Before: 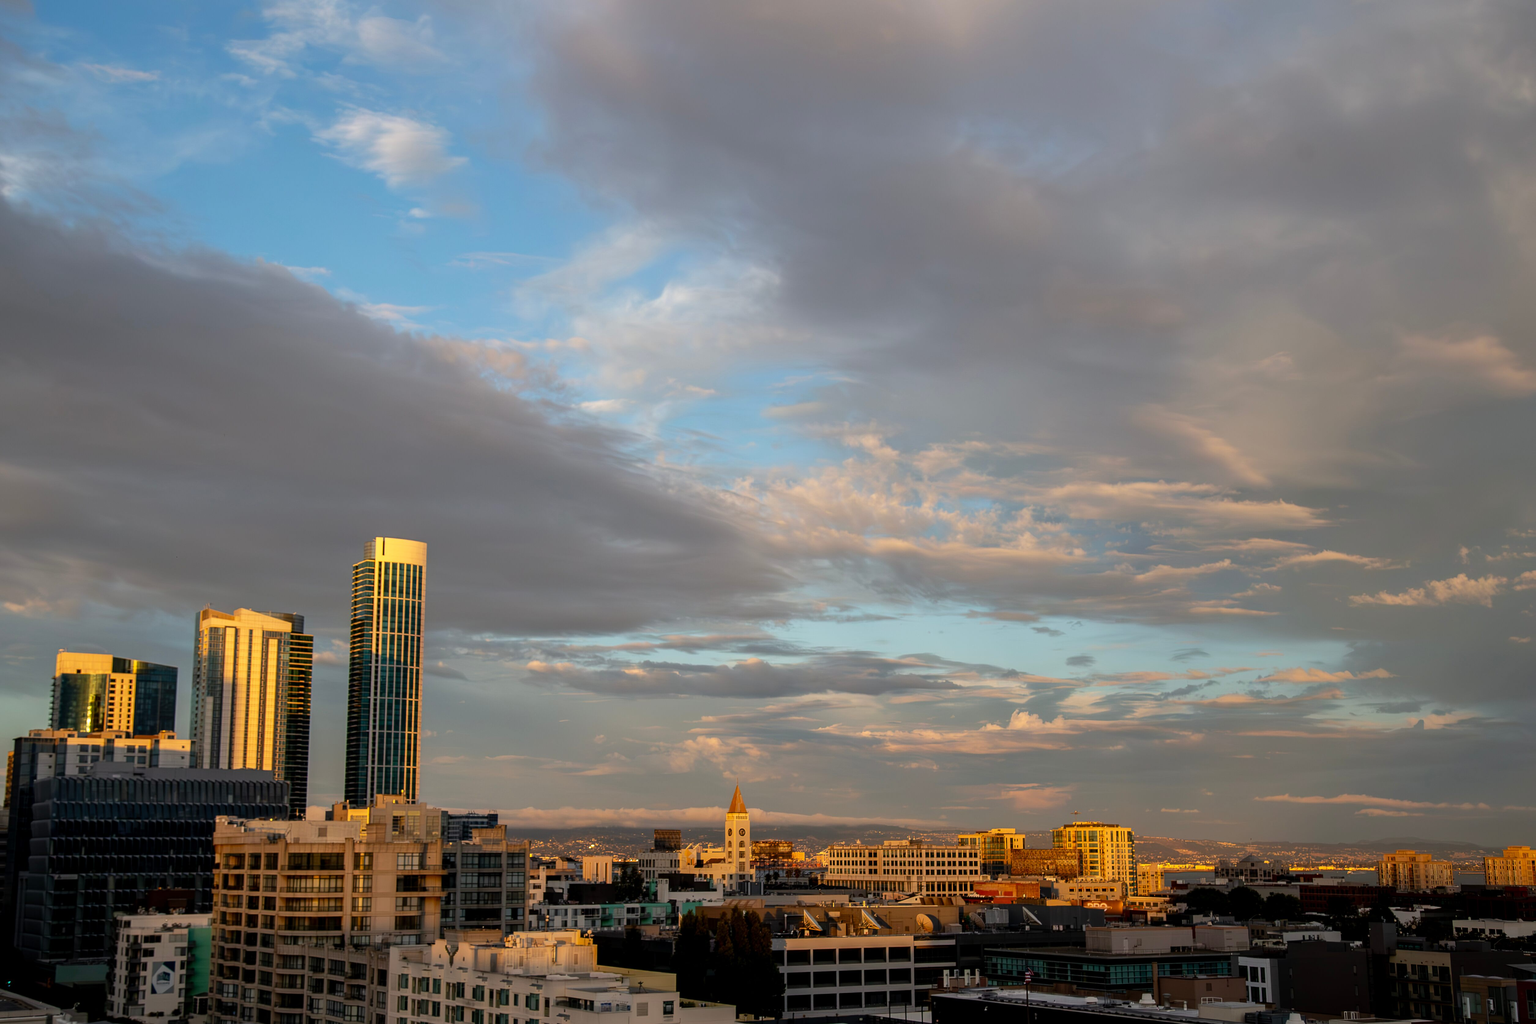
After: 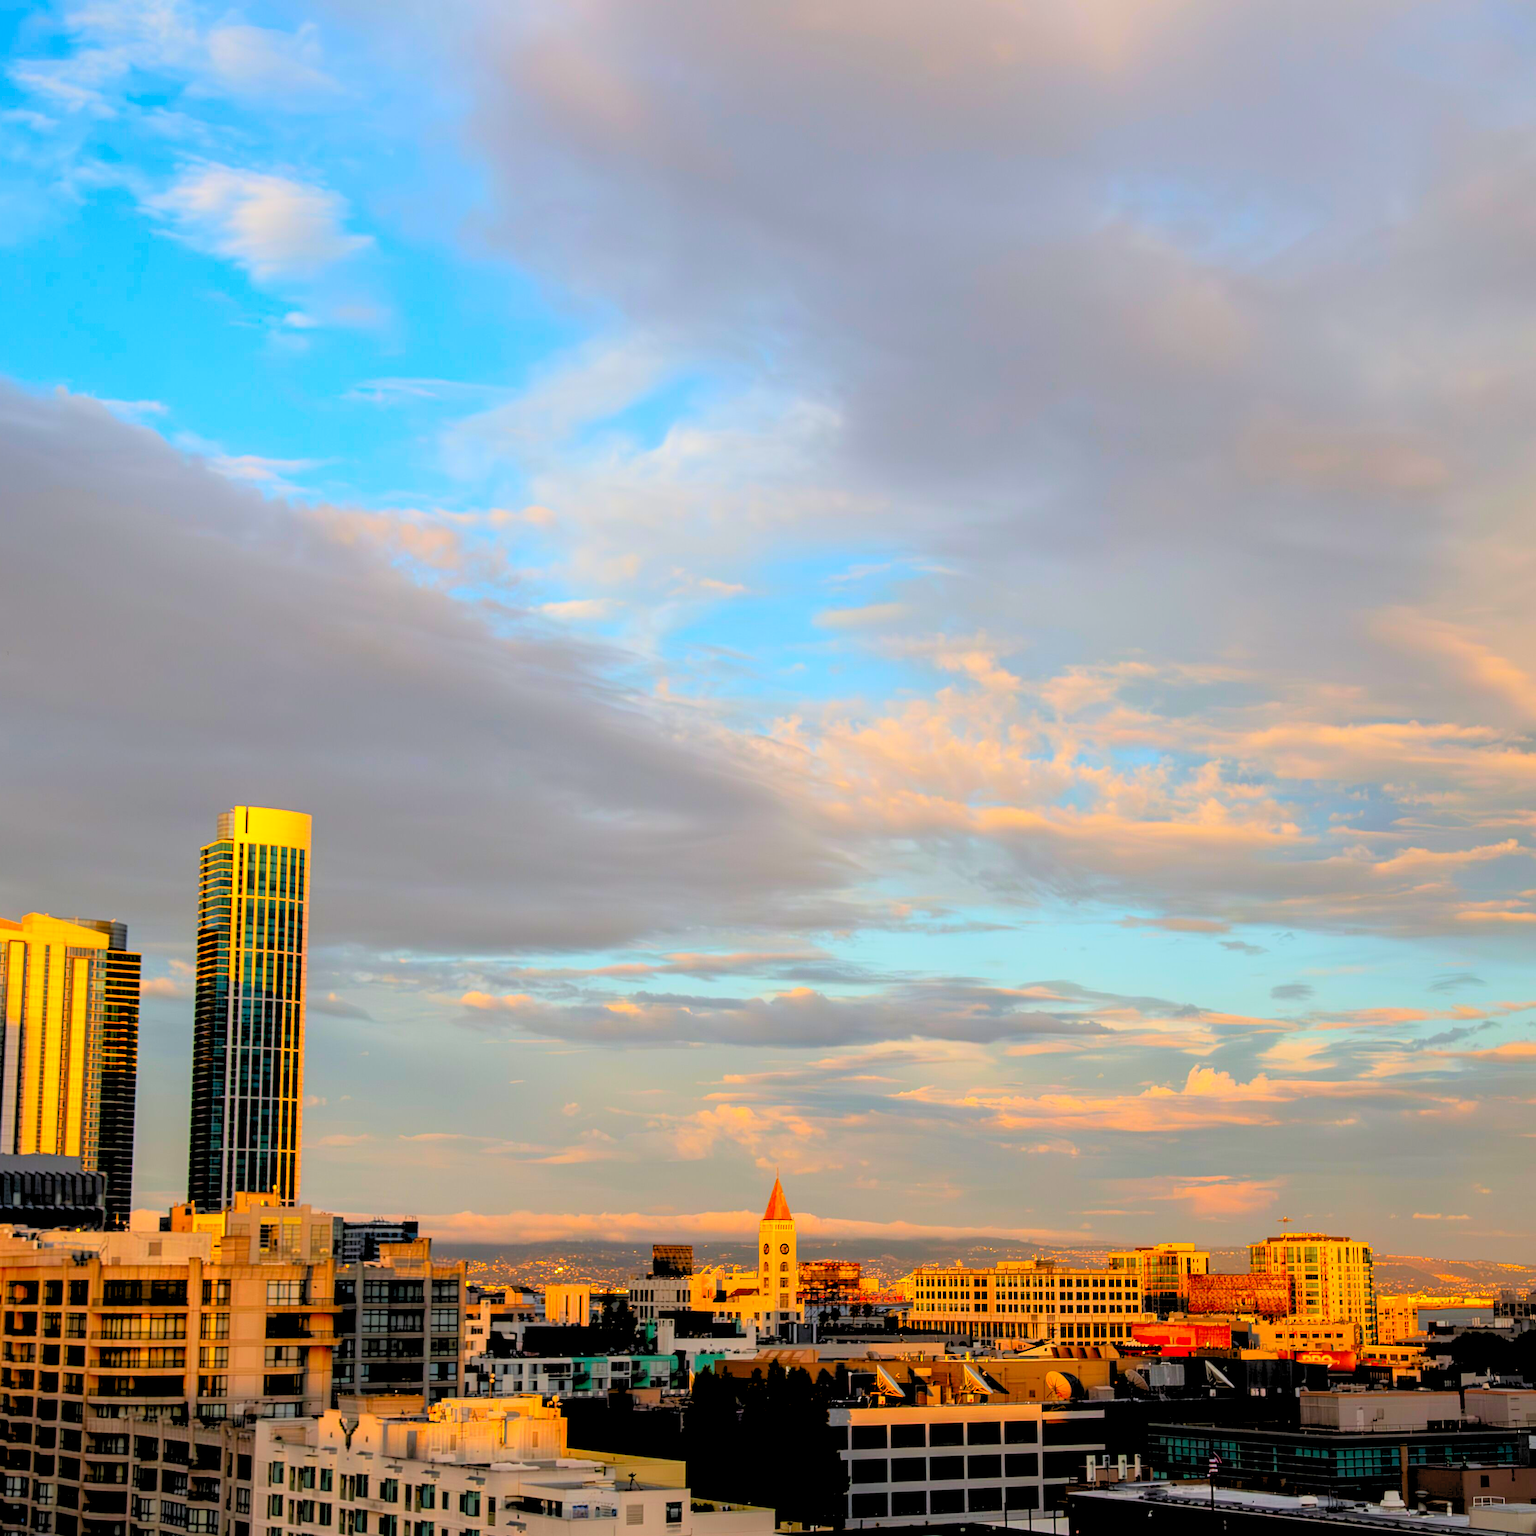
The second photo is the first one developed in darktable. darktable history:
contrast brightness saturation: contrast 0.2, brightness 0.2, saturation 0.8
crop and rotate: left 14.292%, right 19.041%
rgb levels: preserve colors sum RGB, levels [[0.038, 0.433, 0.934], [0, 0.5, 1], [0, 0.5, 1]]
